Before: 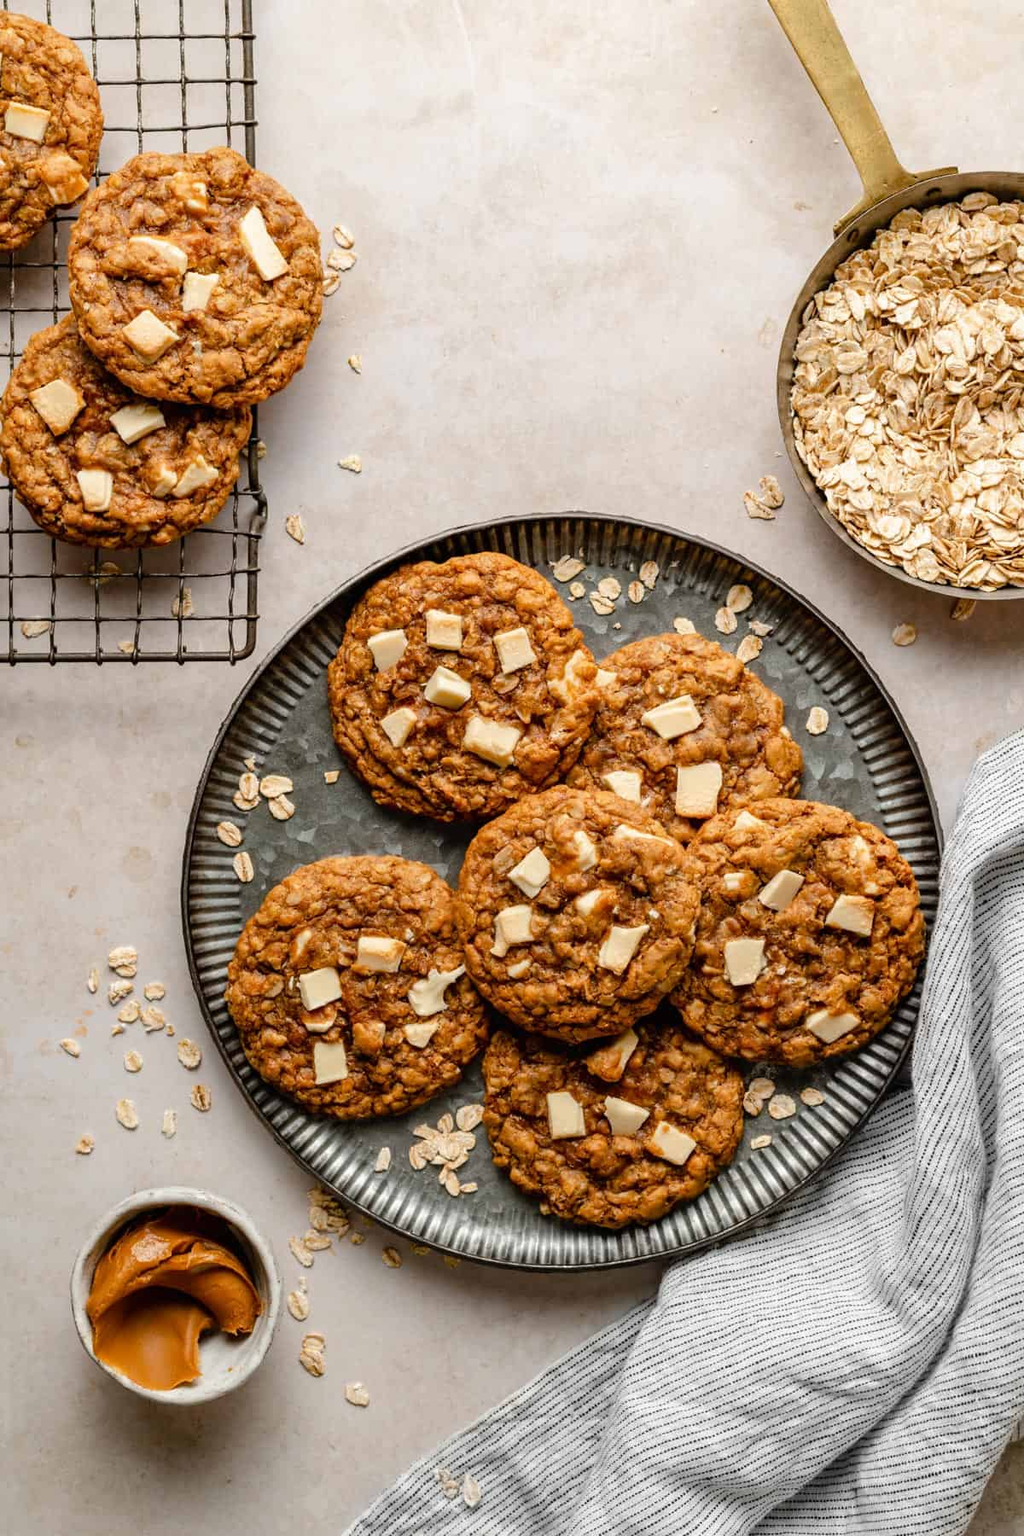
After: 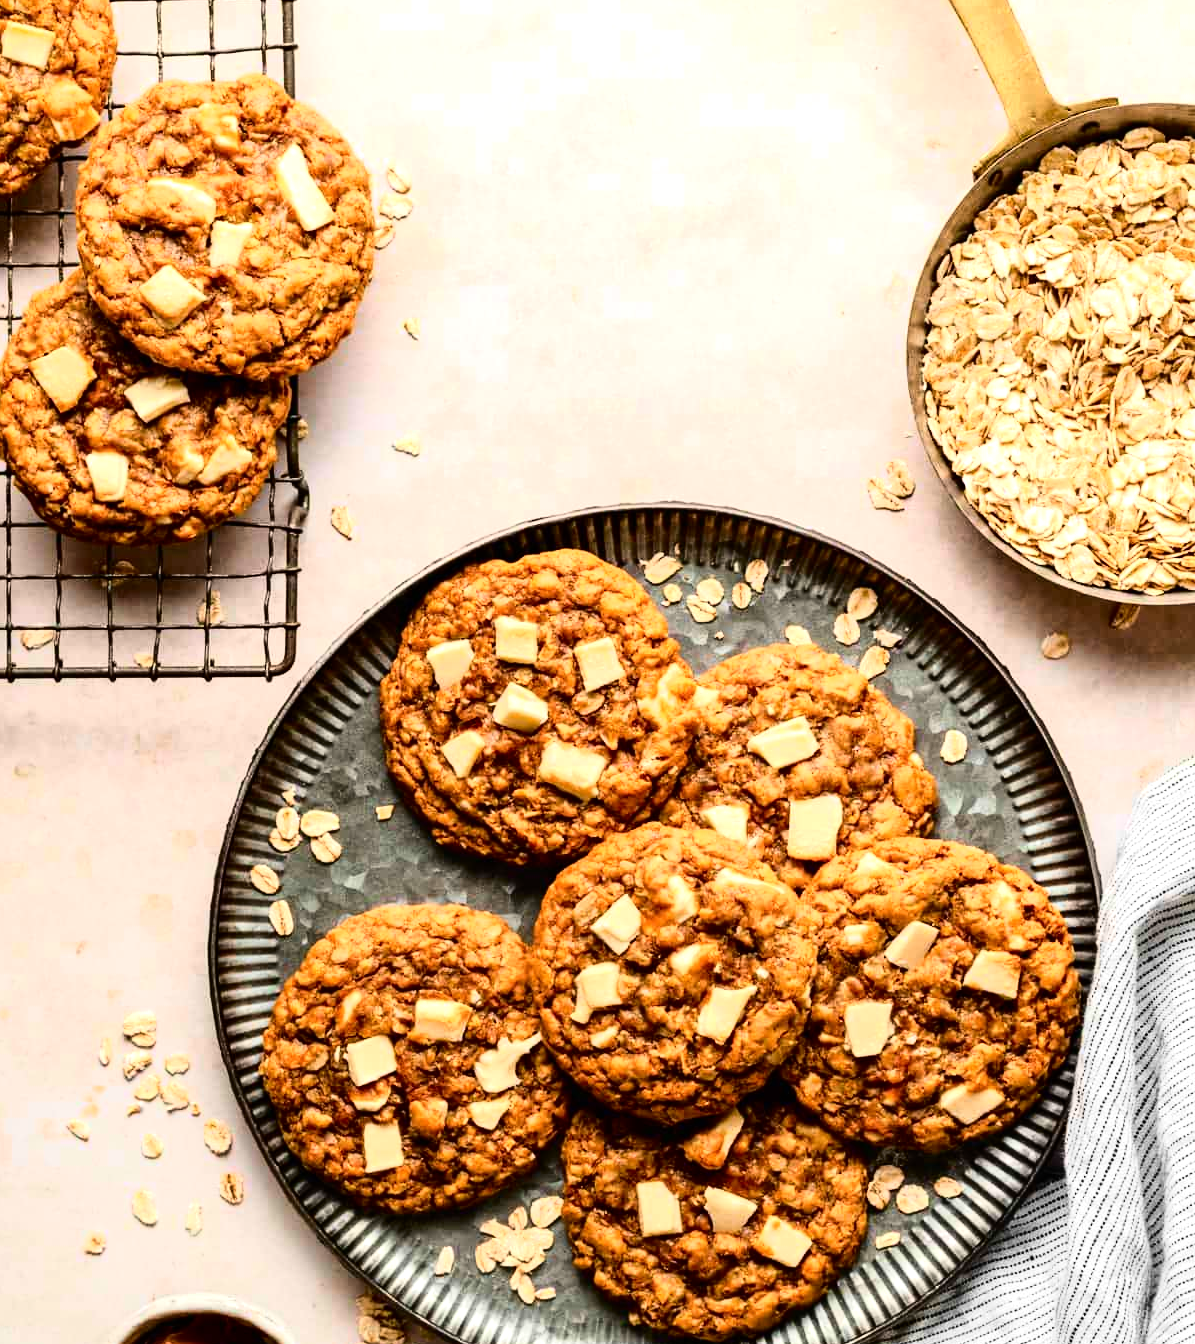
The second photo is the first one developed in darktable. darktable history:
crop: left 0.387%, top 5.469%, bottom 19.809%
tone curve: curves: ch0 [(0, 0) (0.091, 0.077) (0.389, 0.458) (0.745, 0.82) (0.844, 0.908) (0.909, 0.942) (1, 0.973)]; ch1 [(0, 0) (0.437, 0.404) (0.5, 0.5) (0.529, 0.55) (0.58, 0.6) (0.616, 0.649) (1, 1)]; ch2 [(0, 0) (0.442, 0.415) (0.5, 0.5) (0.535, 0.557) (0.585, 0.62) (1, 1)], color space Lab, independent channels, preserve colors none
tone equalizer: -8 EV -0.75 EV, -7 EV -0.7 EV, -6 EV -0.6 EV, -5 EV -0.4 EV, -3 EV 0.4 EV, -2 EV 0.6 EV, -1 EV 0.7 EV, +0 EV 0.75 EV, edges refinement/feathering 500, mask exposure compensation -1.57 EV, preserve details no
